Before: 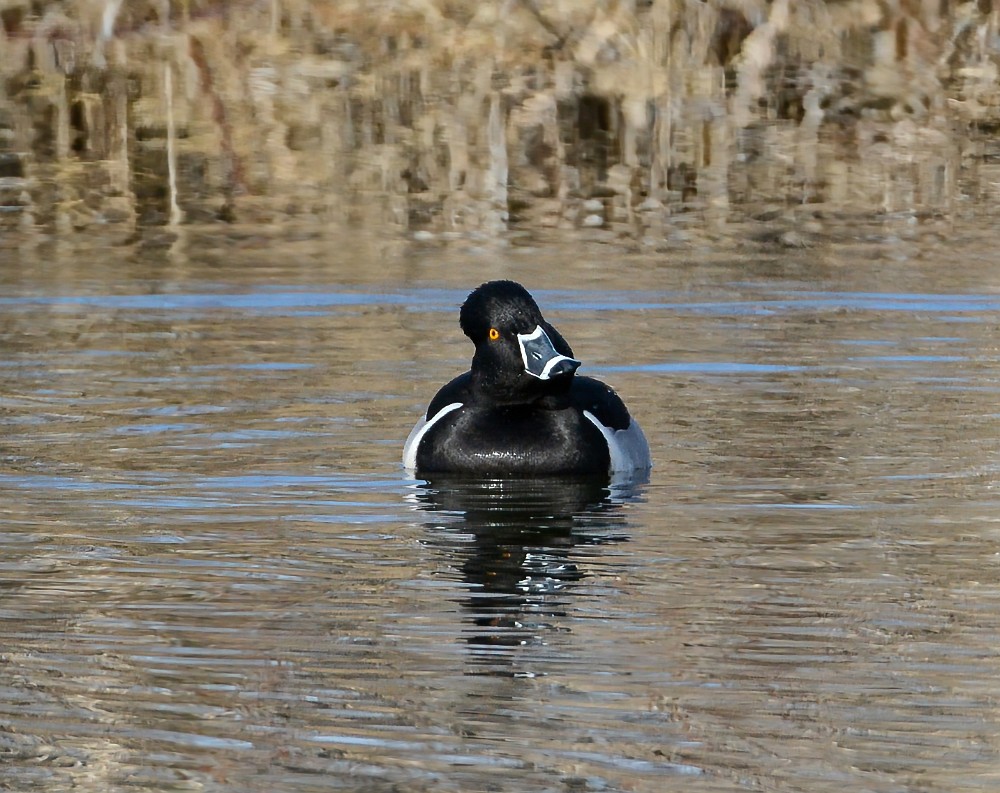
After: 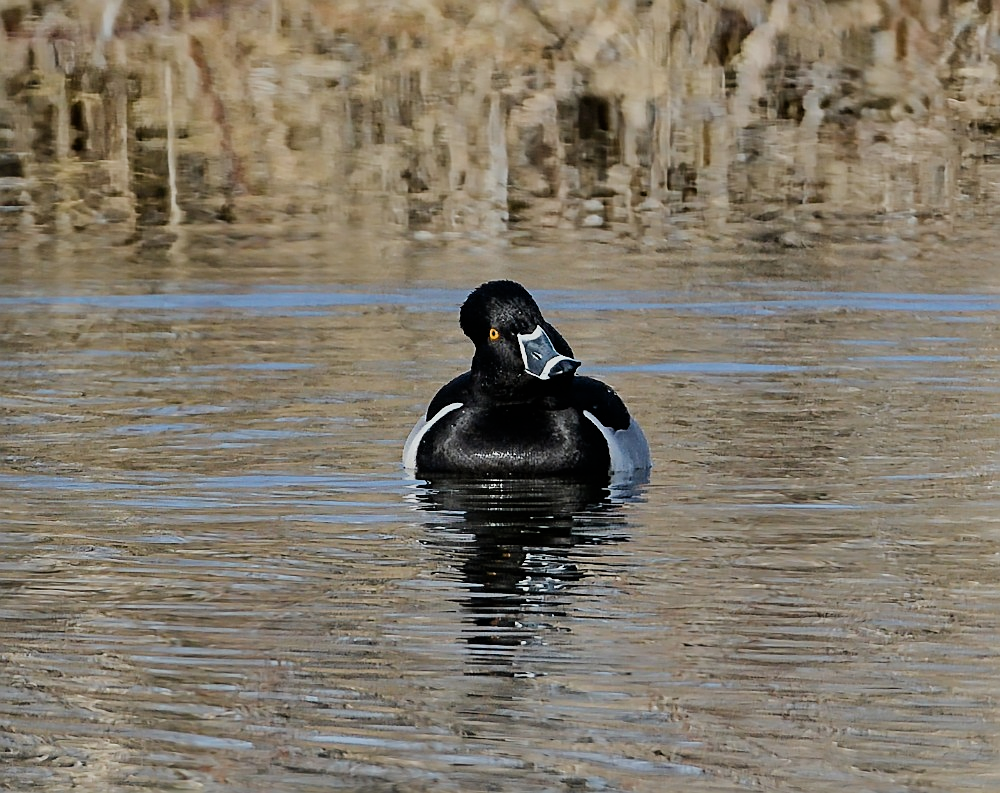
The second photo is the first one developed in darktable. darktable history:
levels: levels [0, 0.498, 0.996]
sharpen: on, module defaults
filmic rgb: black relative exposure -7.65 EV, white relative exposure 4.56 EV, hardness 3.61
shadows and highlights: shadows 32, highlights -32, soften with gaussian
